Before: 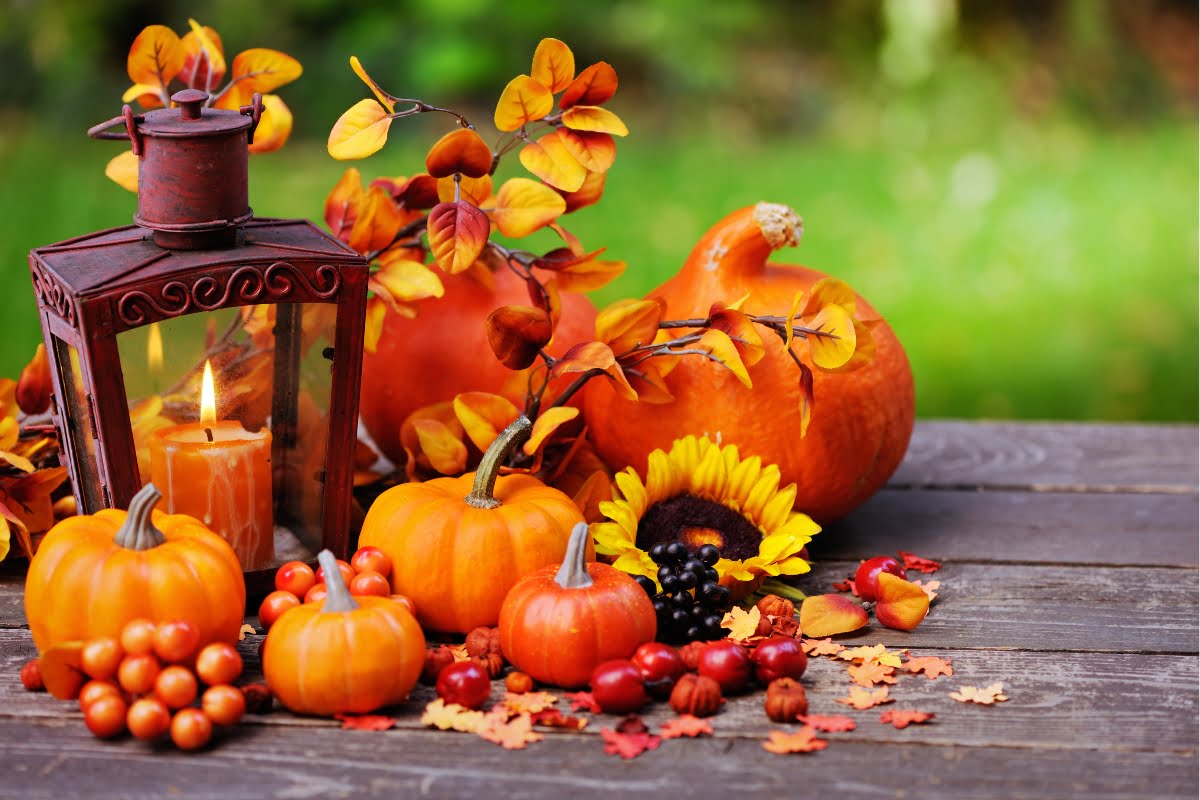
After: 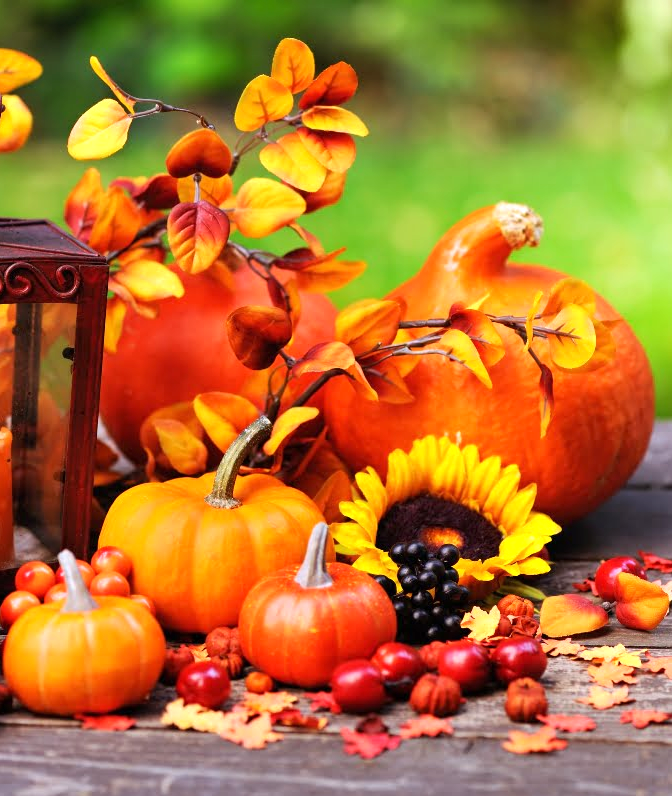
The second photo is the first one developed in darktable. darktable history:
exposure: exposure 0.493 EV, compensate highlight preservation false
crop: left 21.674%, right 22.086%
